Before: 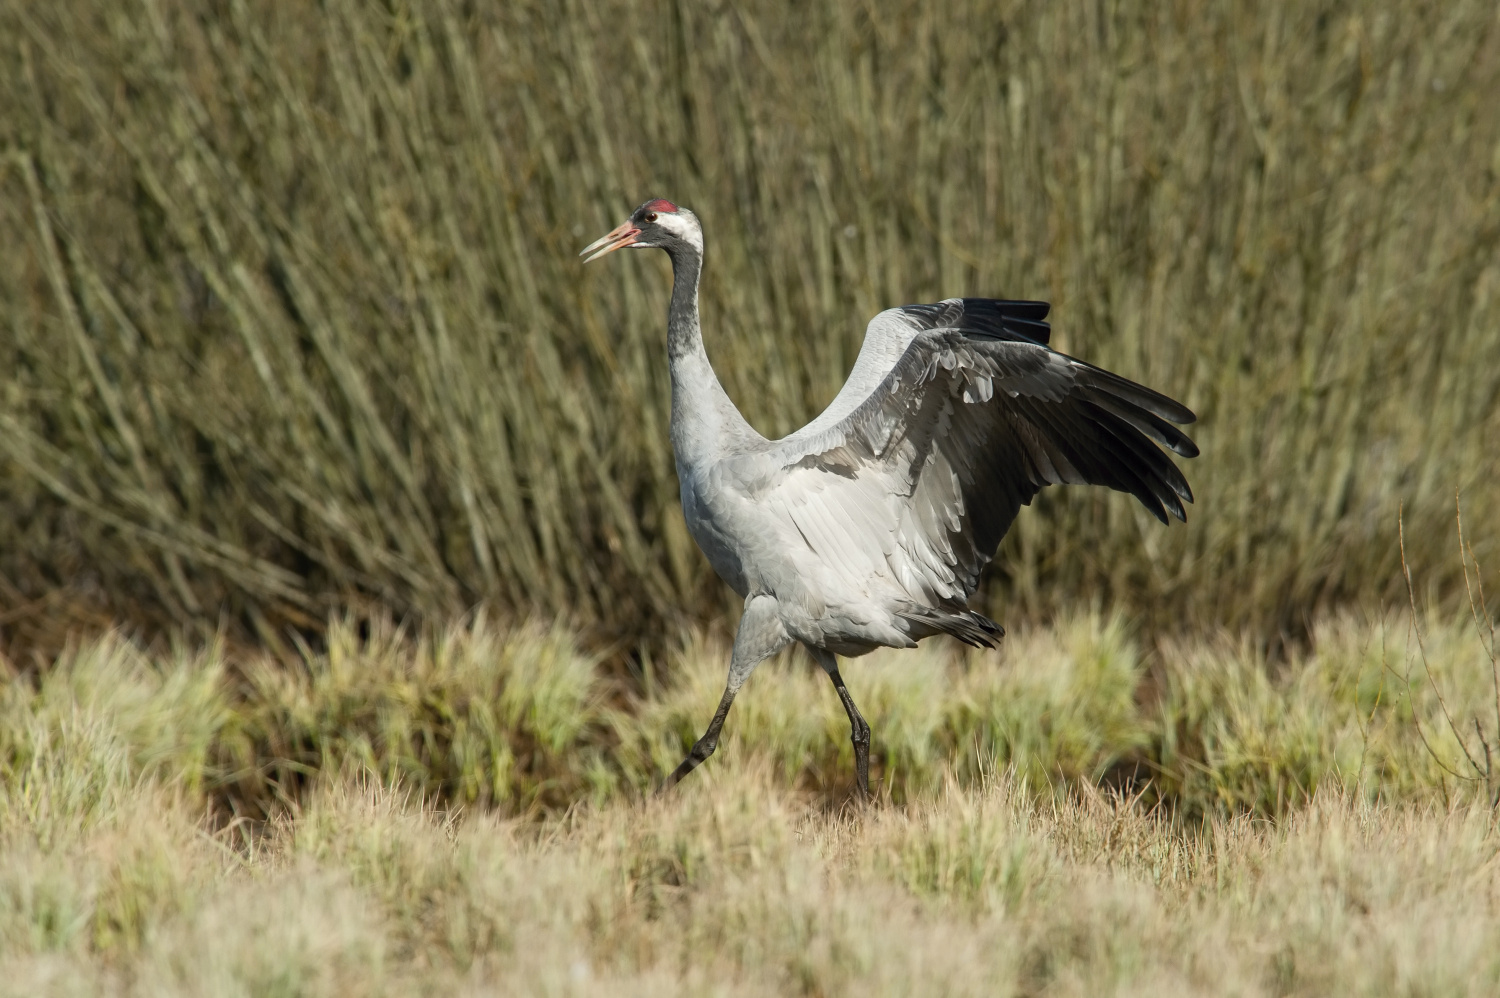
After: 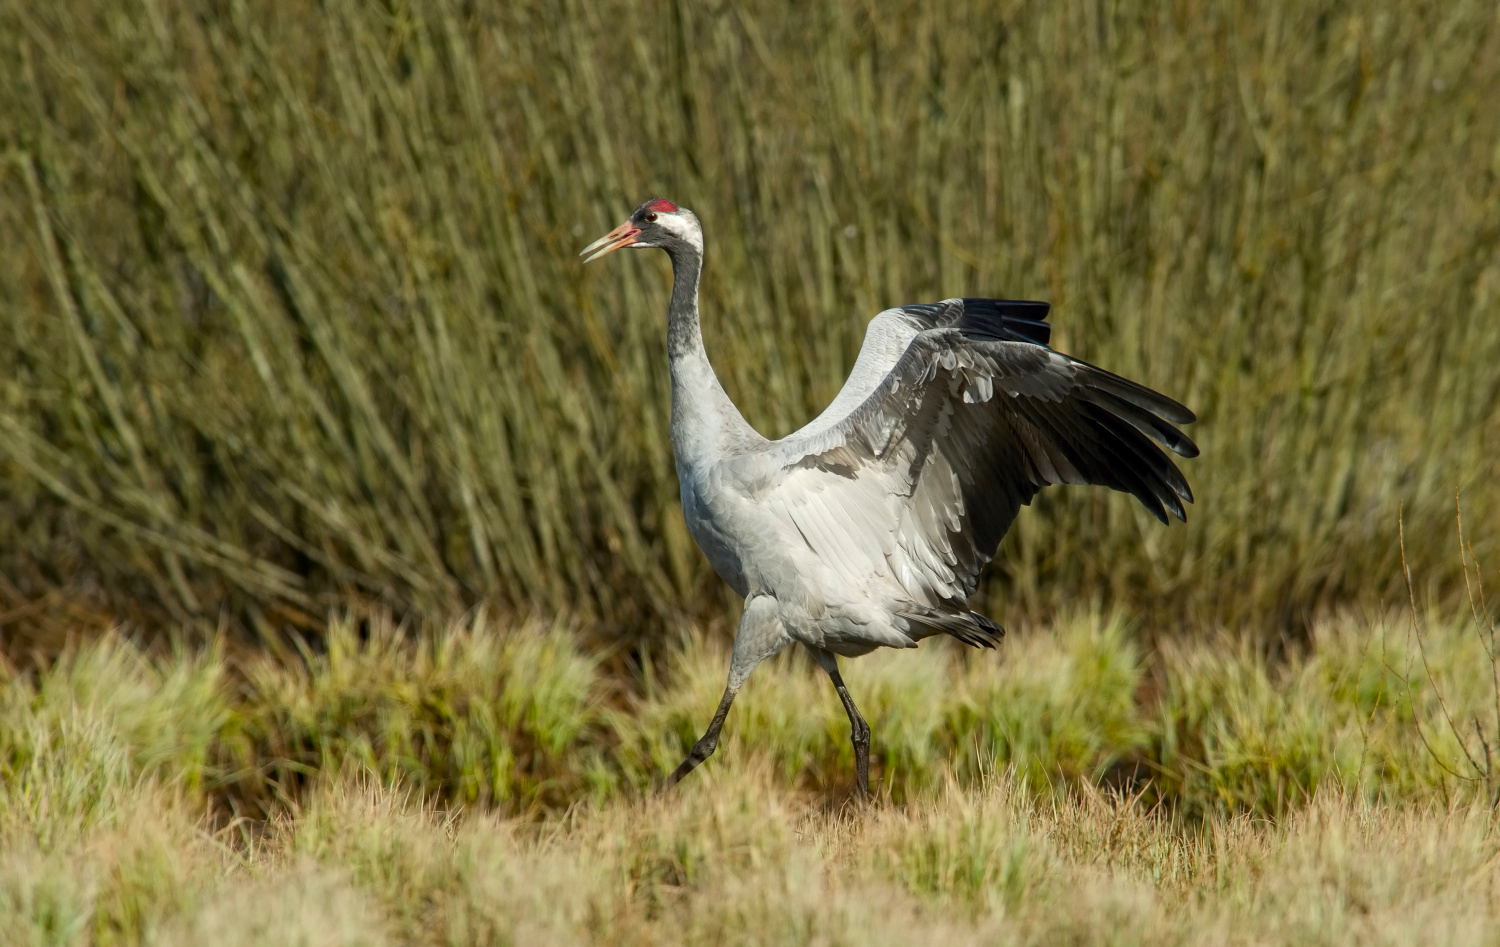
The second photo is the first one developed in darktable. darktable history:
local contrast: highlights 106%, shadows 101%, detail 119%, midtone range 0.2
color zones: curves: ch0 [(0, 0.425) (0.143, 0.422) (0.286, 0.42) (0.429, 0.419) (0.571, 0.419) (0.714, 0.42) (0.857, 0.422) (1, 0.425)]; ch1 [(0, 0.666) (0.143, 0.669) (0.286, 0.671) (0.429, 0.67) (0.571, 0.67) (0.714, 0.67) (0.857, 0.67) (1, 0.666)]
crop and rotate: top 0.009%, bottom 5.049%
